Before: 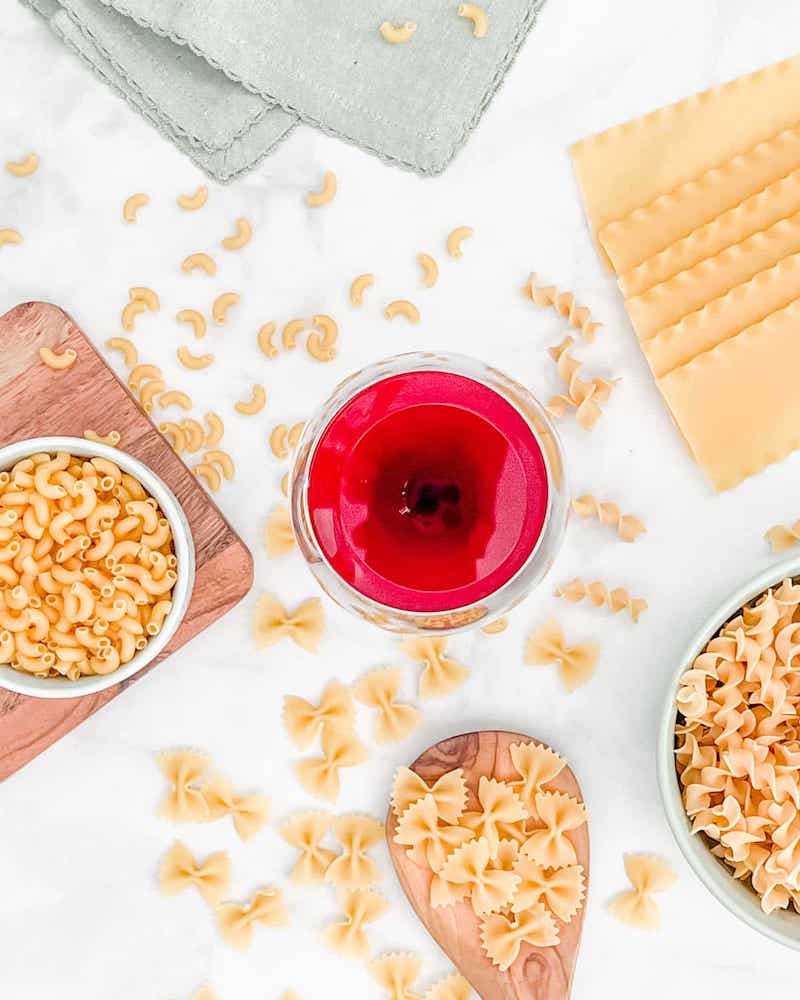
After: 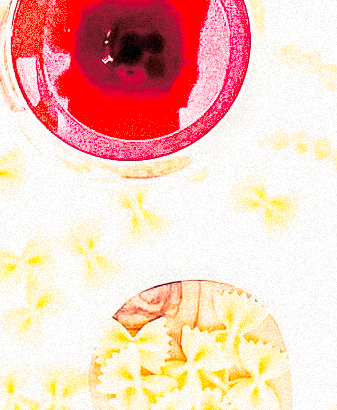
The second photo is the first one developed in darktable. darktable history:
split-toning: shadows › saturation 0.24, highlights › hue 54°, highlights › saturation 0.24
crop: left 37.221%, top 45.169%, right 20.63%, bottom 13.777%
grain: strength 35%, mid-tones bias 0%
base curve: curves: ch0 [(0, 0) (0.005, 0.002) (0.15, 0.3) (0.4, 0.7) (0.75, 0.95) (1, 1)], preserve colors none
contrast brightness saturation: contrast 0.4, brightness 0.05, saturation 0.25
